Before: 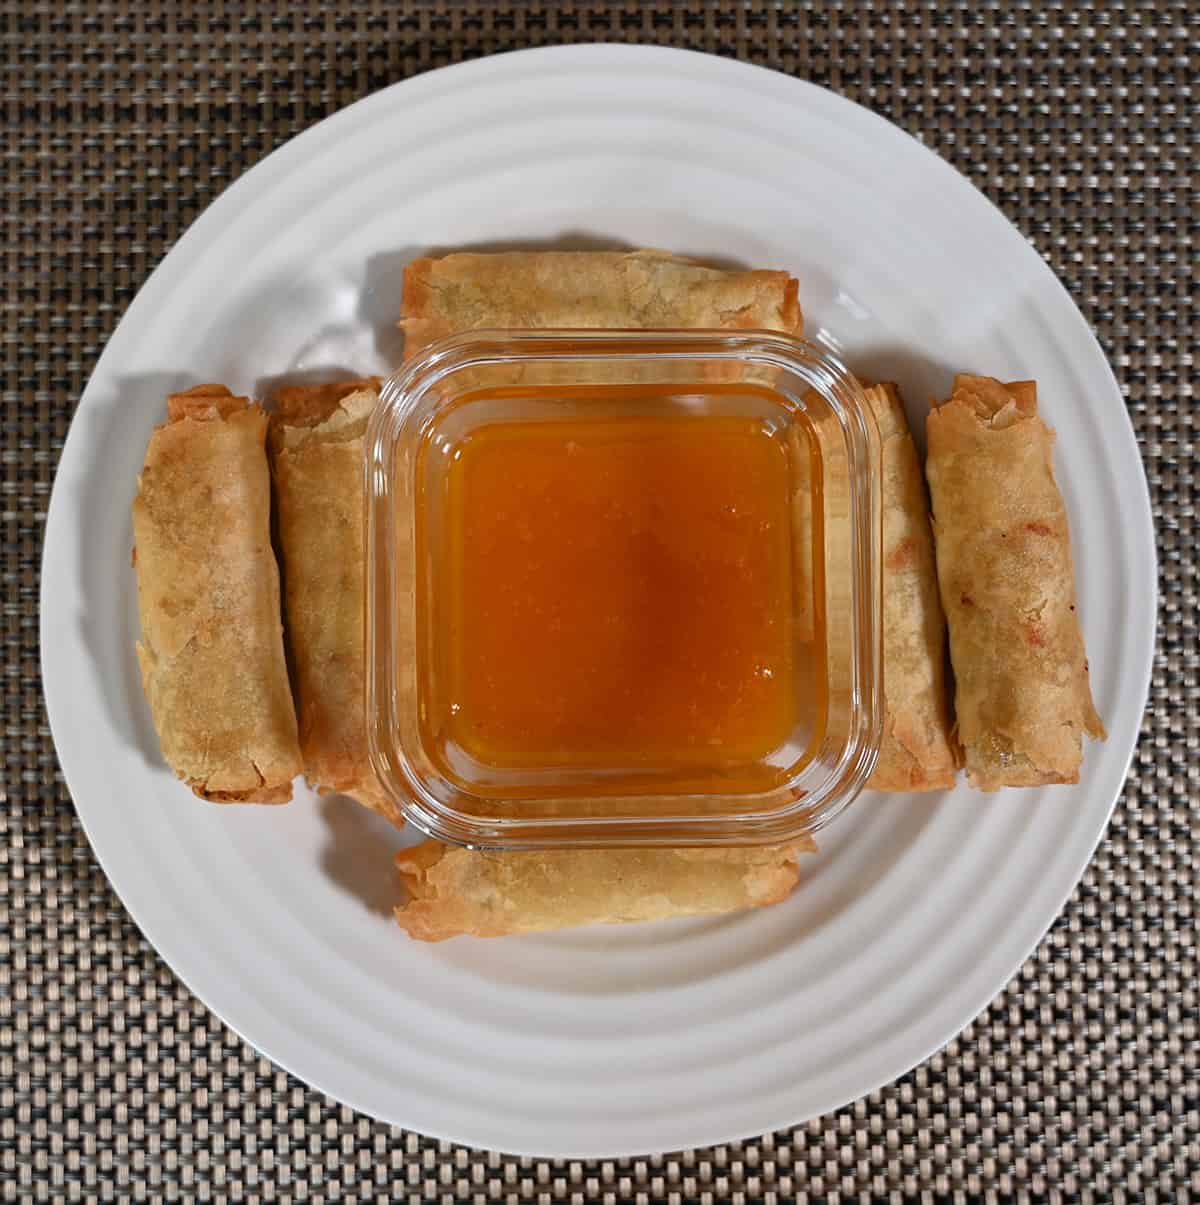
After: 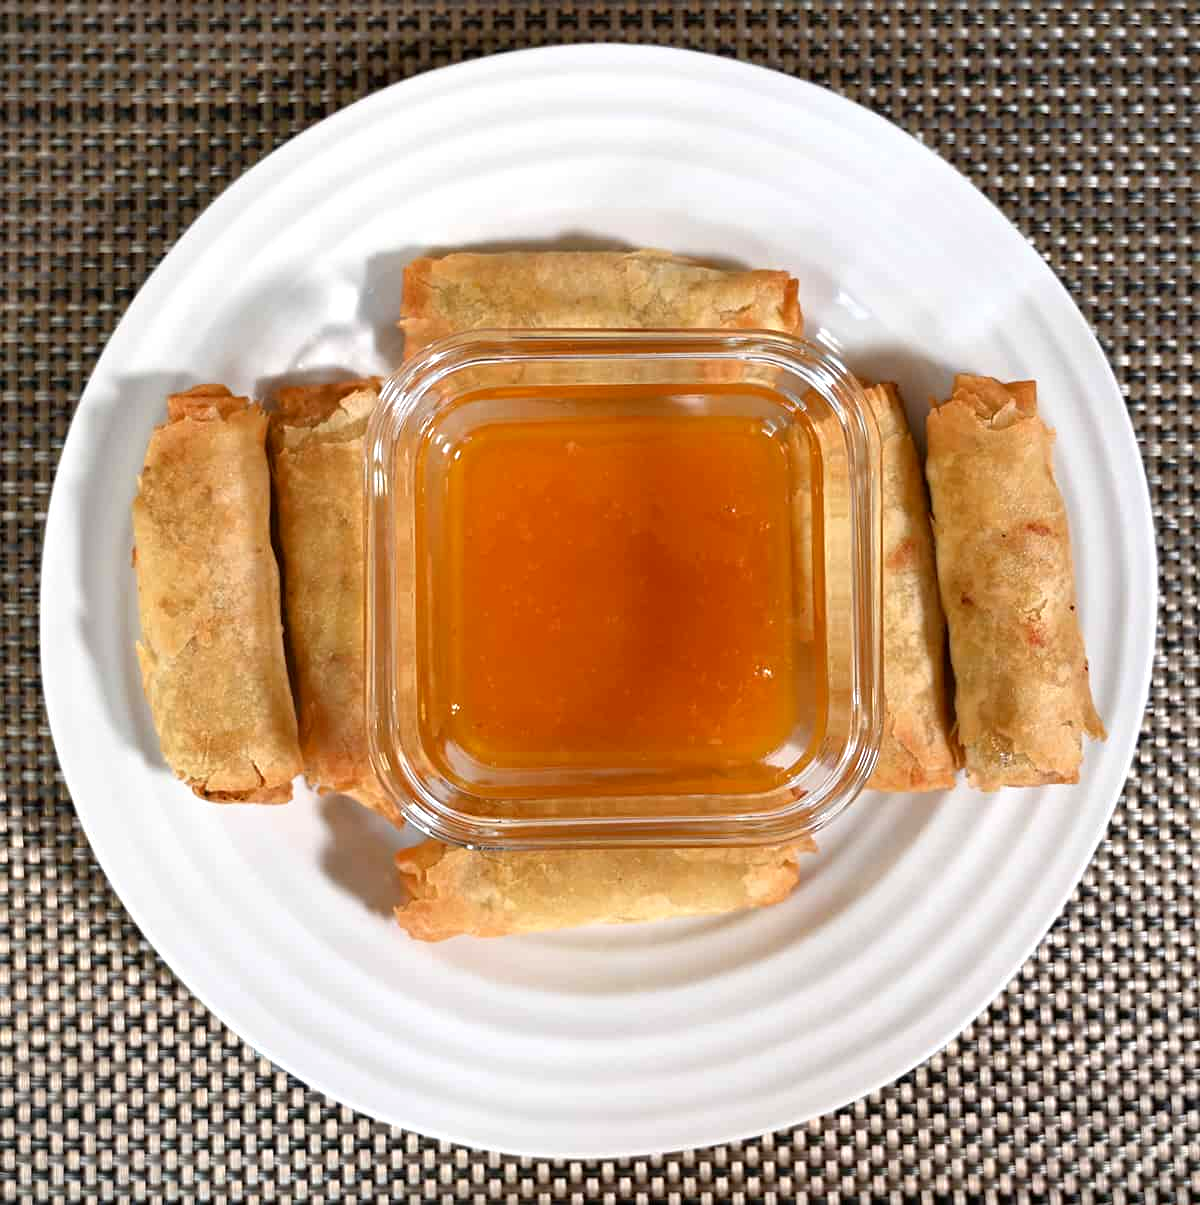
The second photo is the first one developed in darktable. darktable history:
exposure: black level correction 0.002, exposure 0.676 EV, compensate exposure bias true, compensate highlight preservation false
